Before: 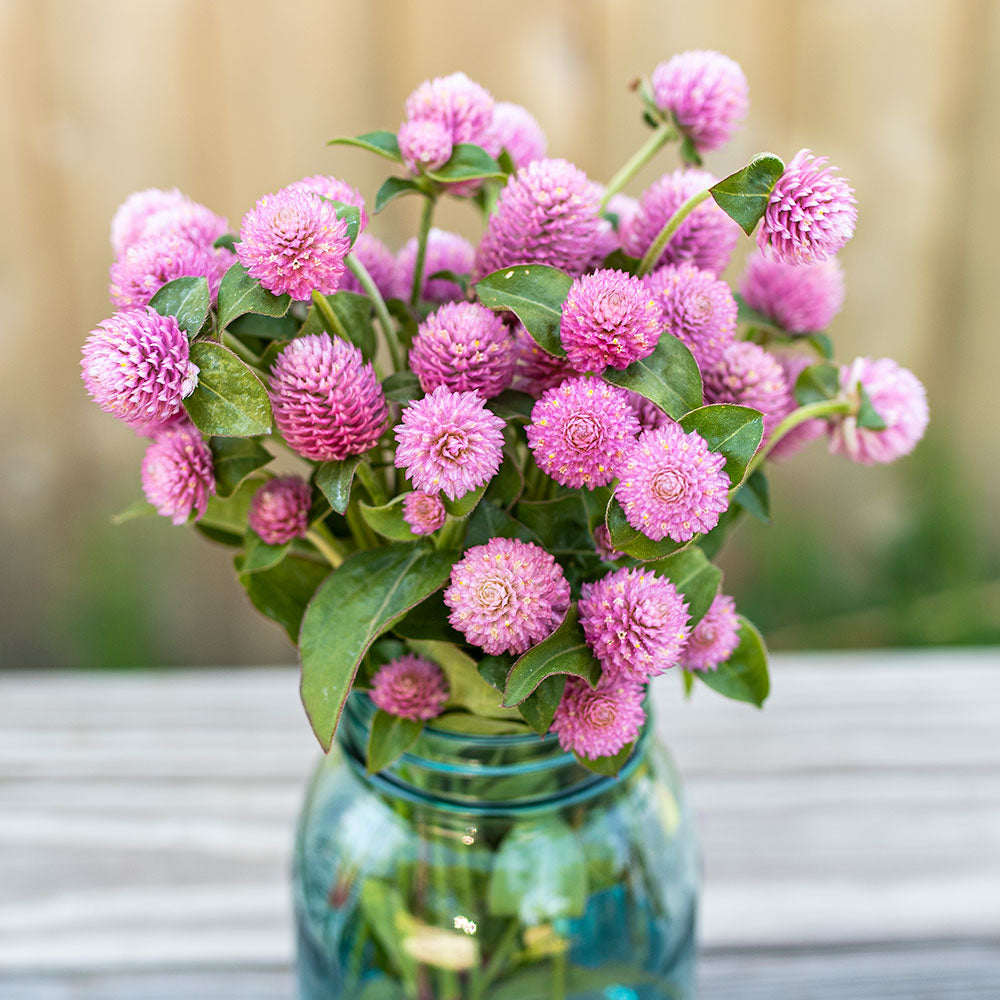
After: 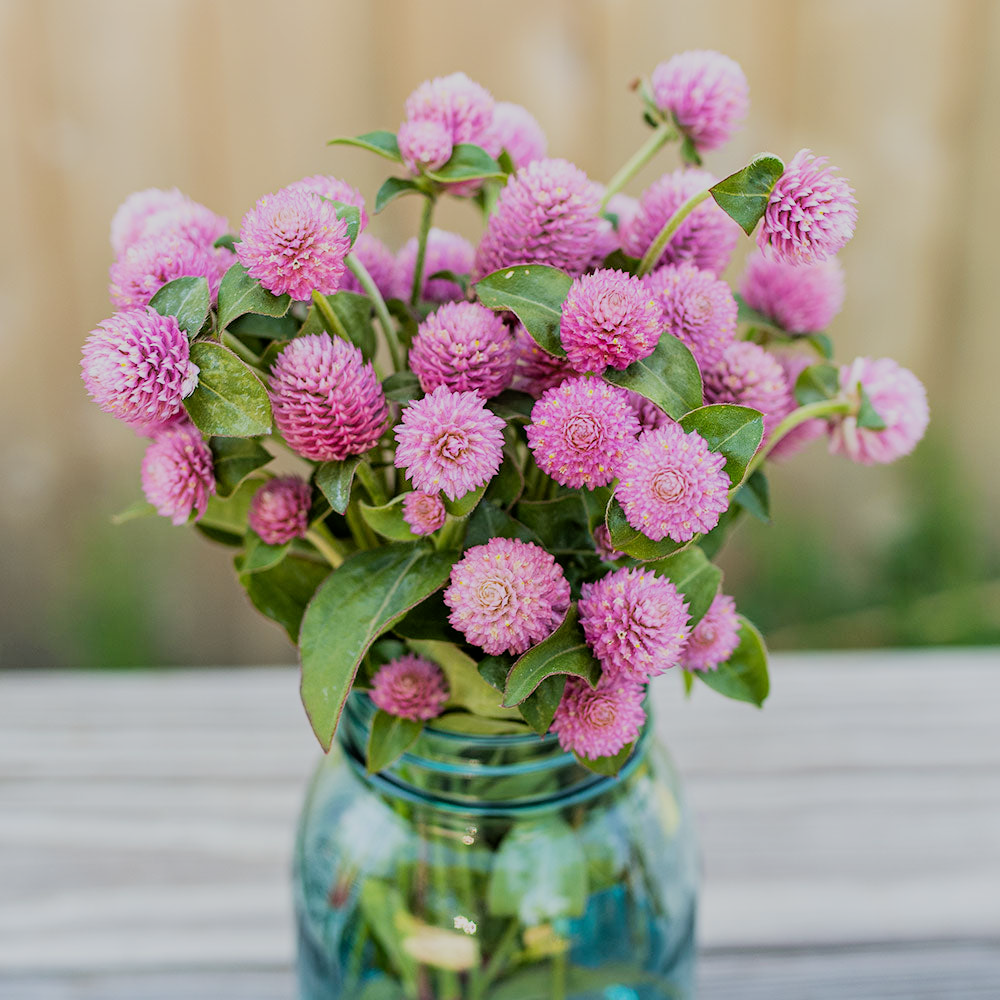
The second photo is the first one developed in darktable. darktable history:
filmic rgb: black relative exposure -7.65 EV, white relative exposure 4.56 EV, hardness 3.61, contrast 0.99, iterations of high-quality reconstruction 0
